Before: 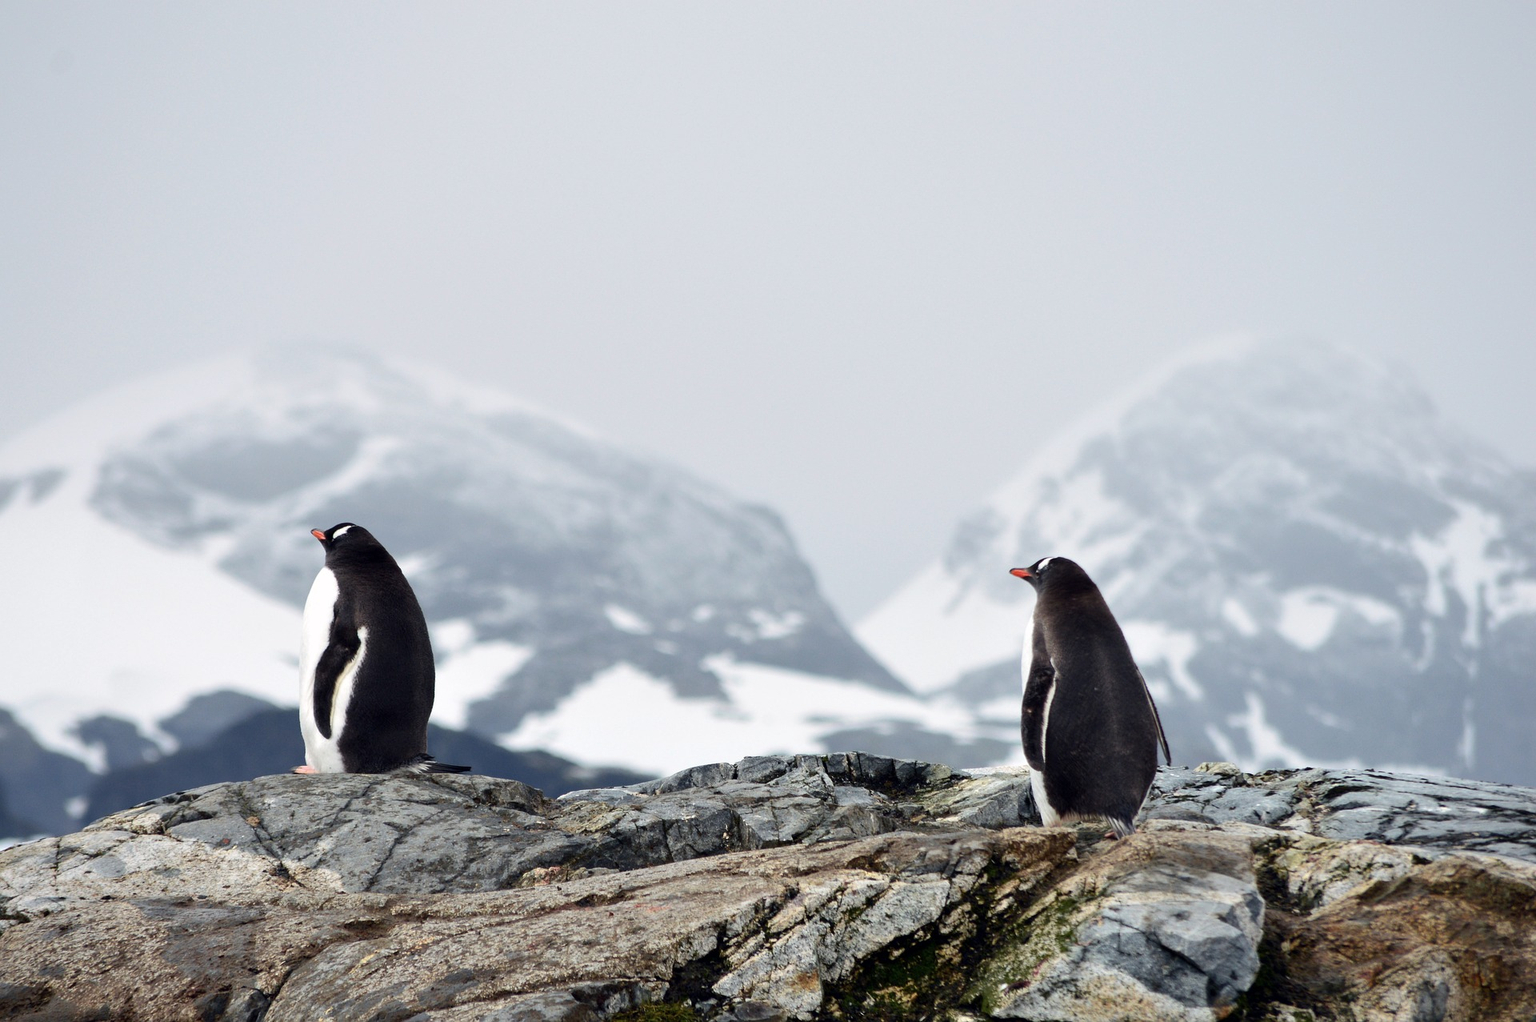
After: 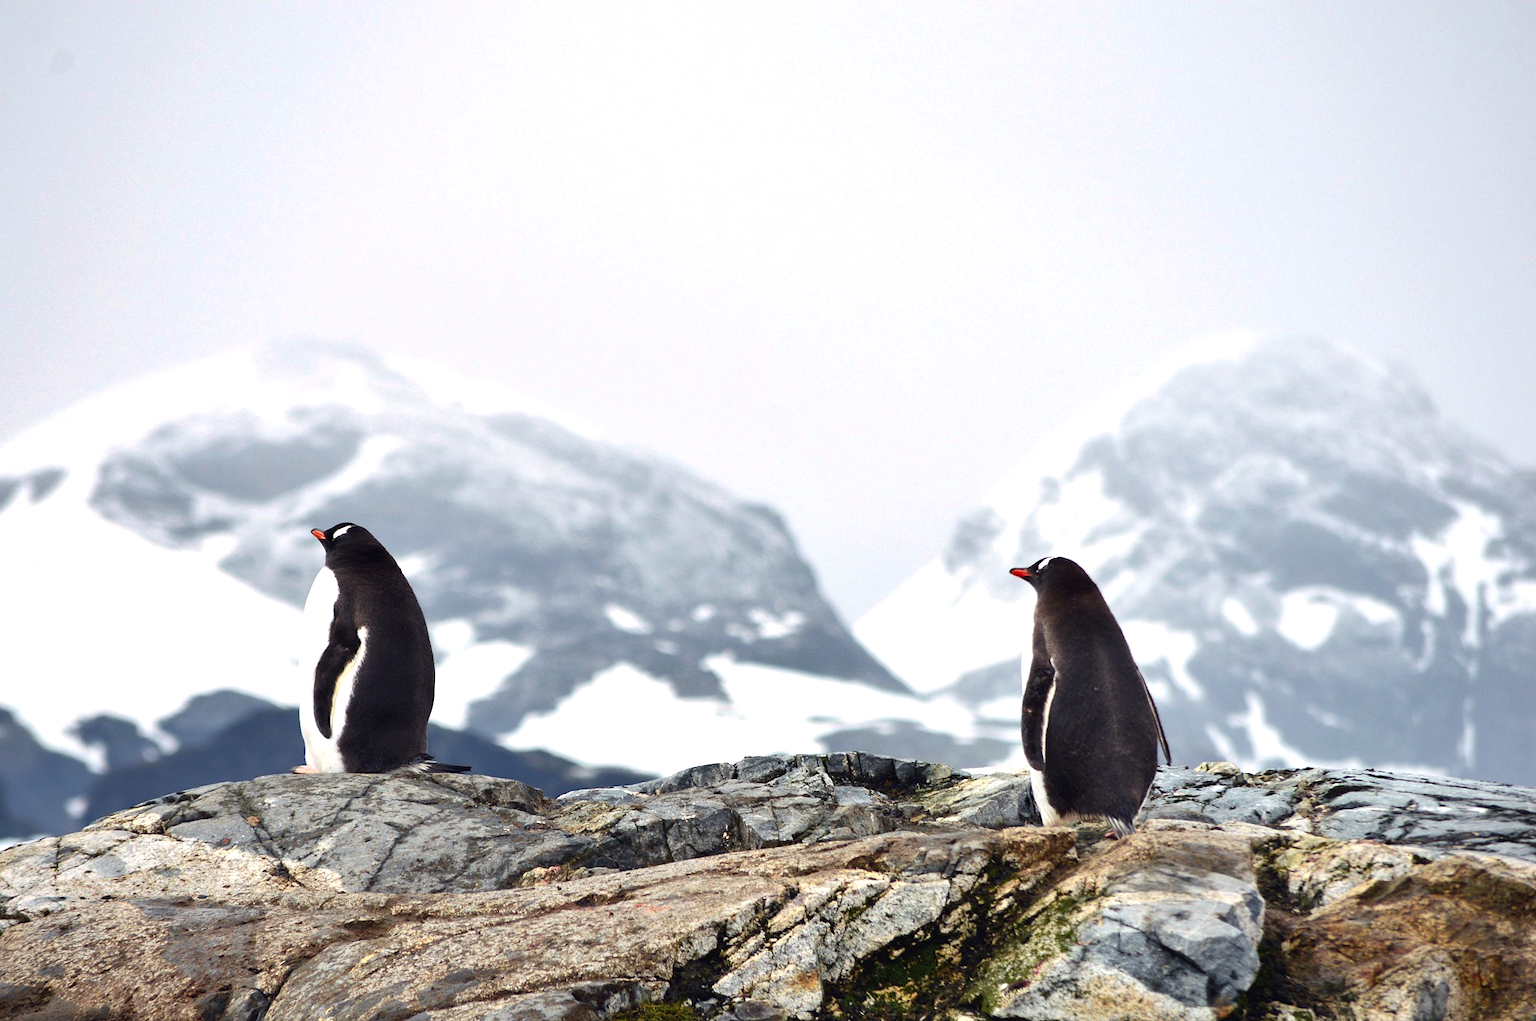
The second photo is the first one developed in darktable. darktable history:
exposure: black level correction 0, exposure 0.5 EV, compensate highlight preservation false
color correction: highlights a* -0.137, highlights b* 0.137
shadows and highlights: shadows color adjustment 97.66%, soften with gaussian
color balance rgb: shadows lift › chroma 2%, shadows lift › hue 50°, power › hue 60°, highlights gain › chroma 1%, highlights gain › hue 60°, global offset › luminance 0.25%, global vibrance 30%
